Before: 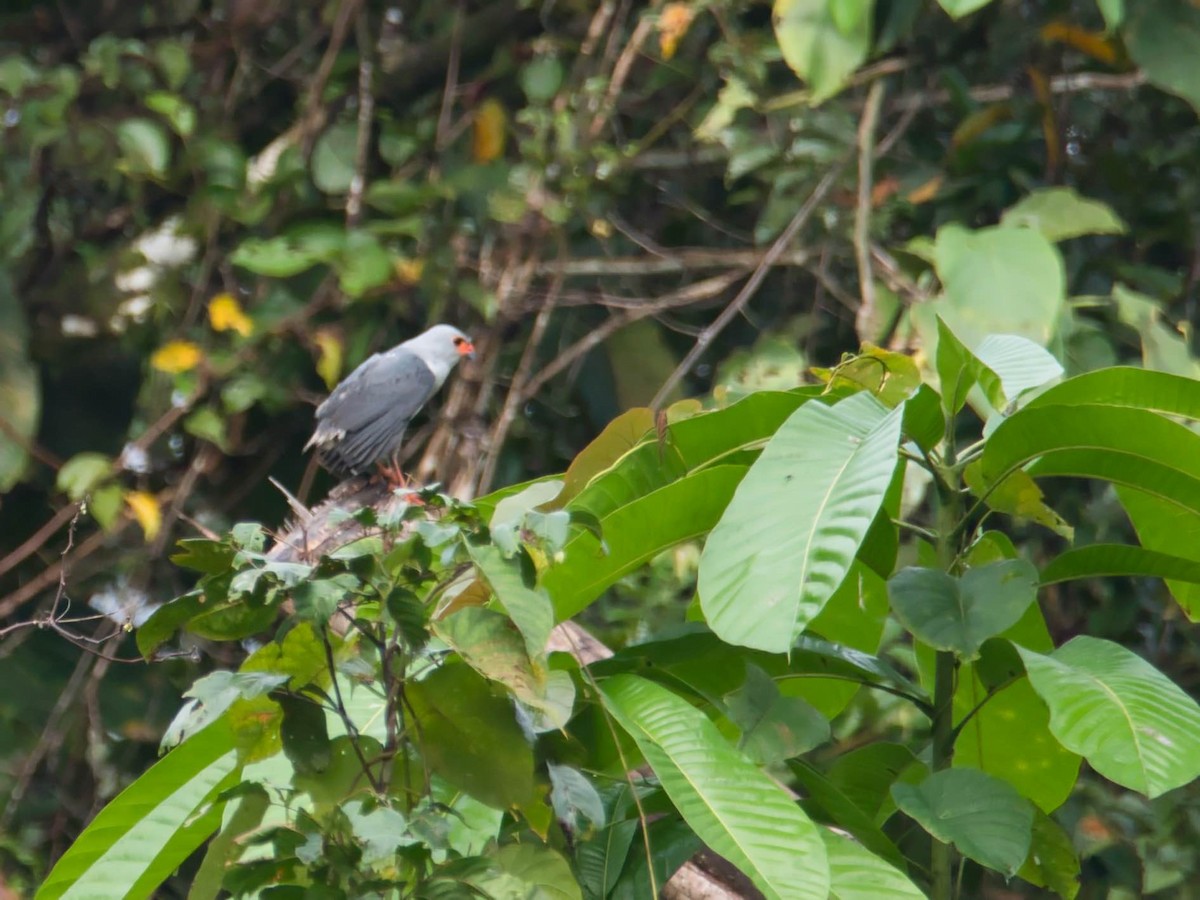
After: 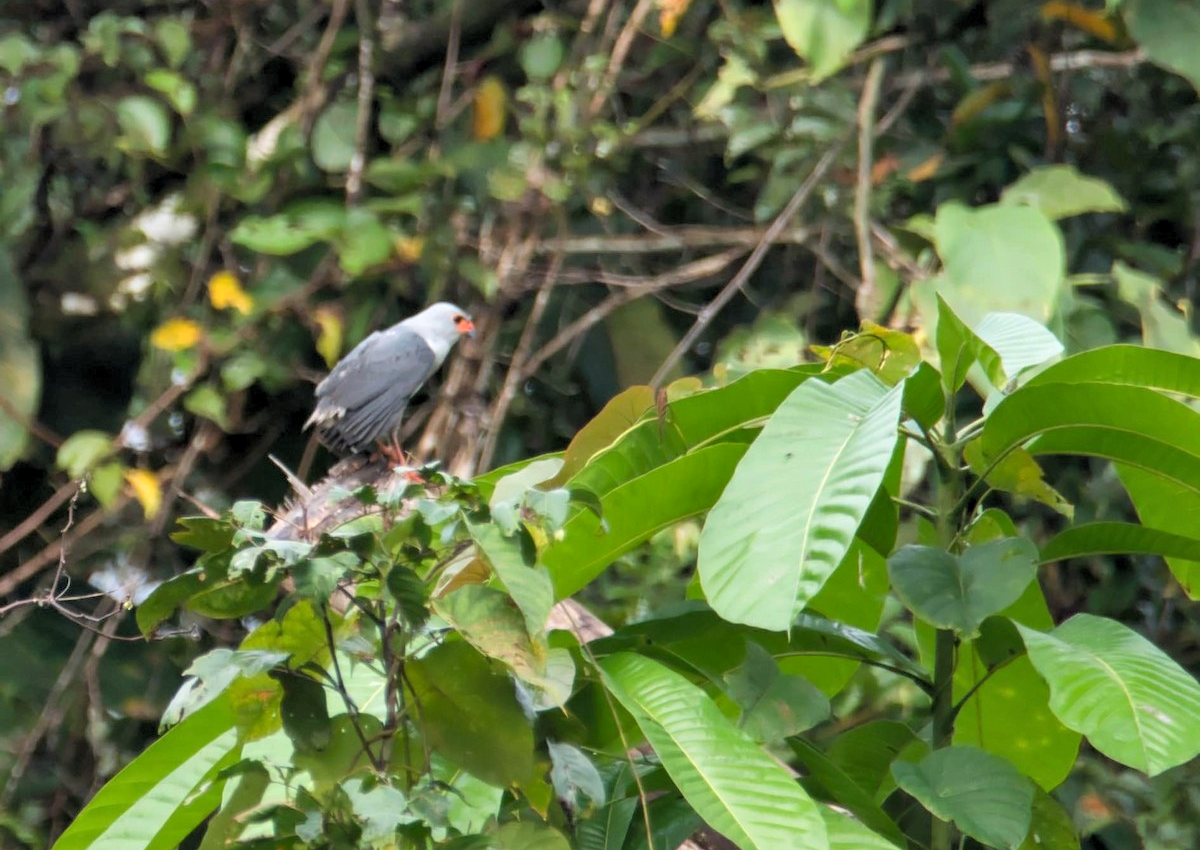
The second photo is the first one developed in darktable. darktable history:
crop and rotate: top 2.479%, bottom 3.018%
rgb levels: levels [[0.01, 0.419, 0.839], [0, 0.5, 1], [0, 0.5, 1]]
shadows and highlights: soften with gaussian
